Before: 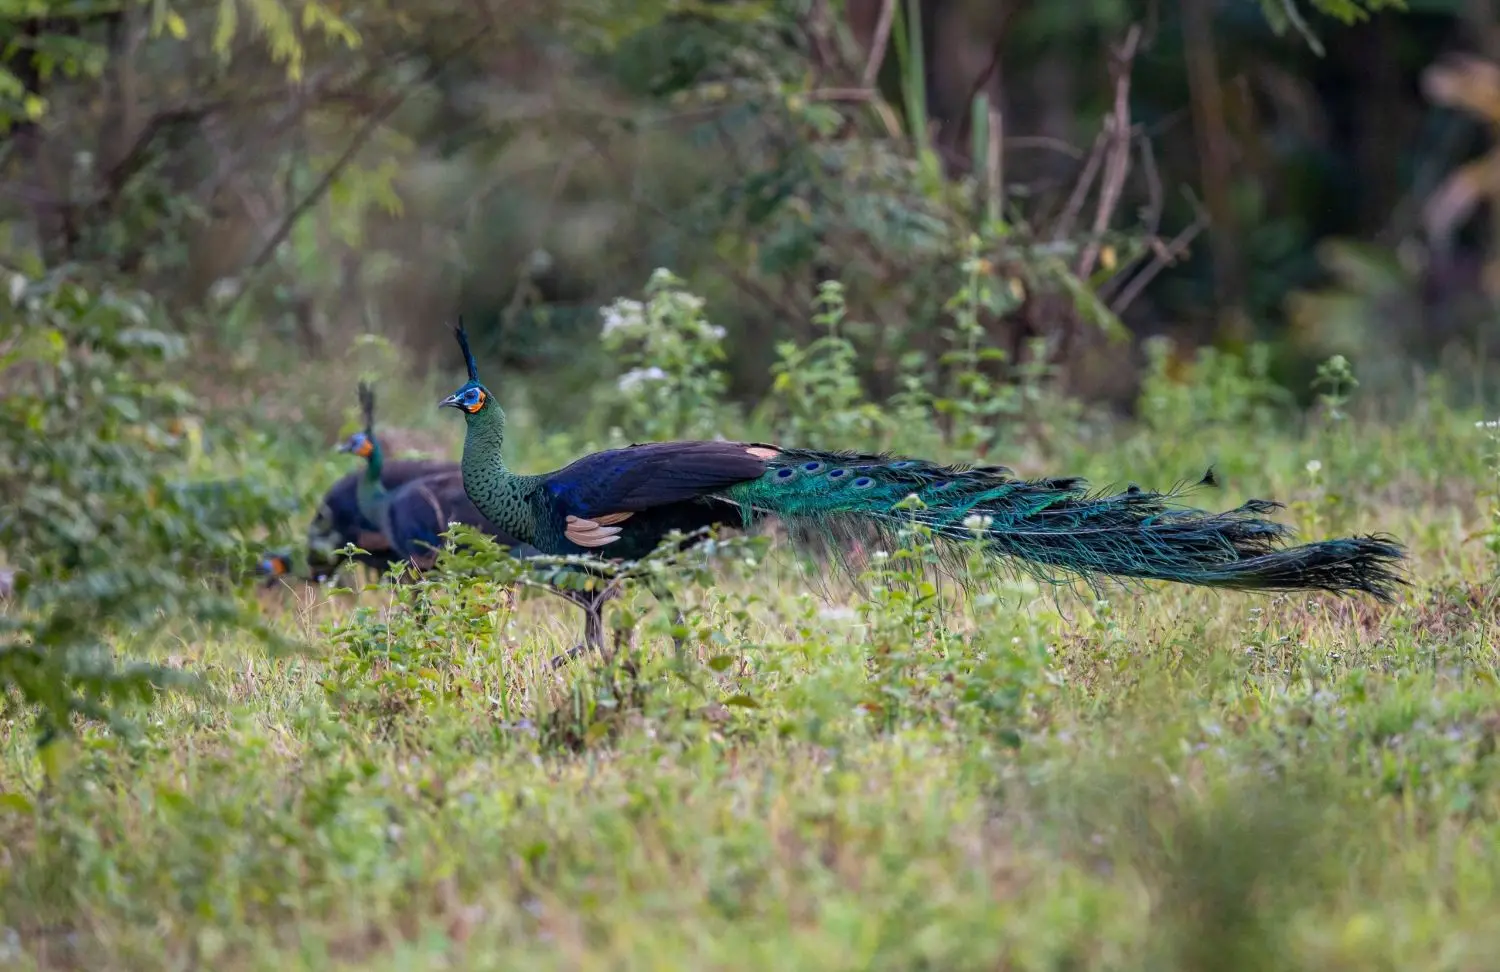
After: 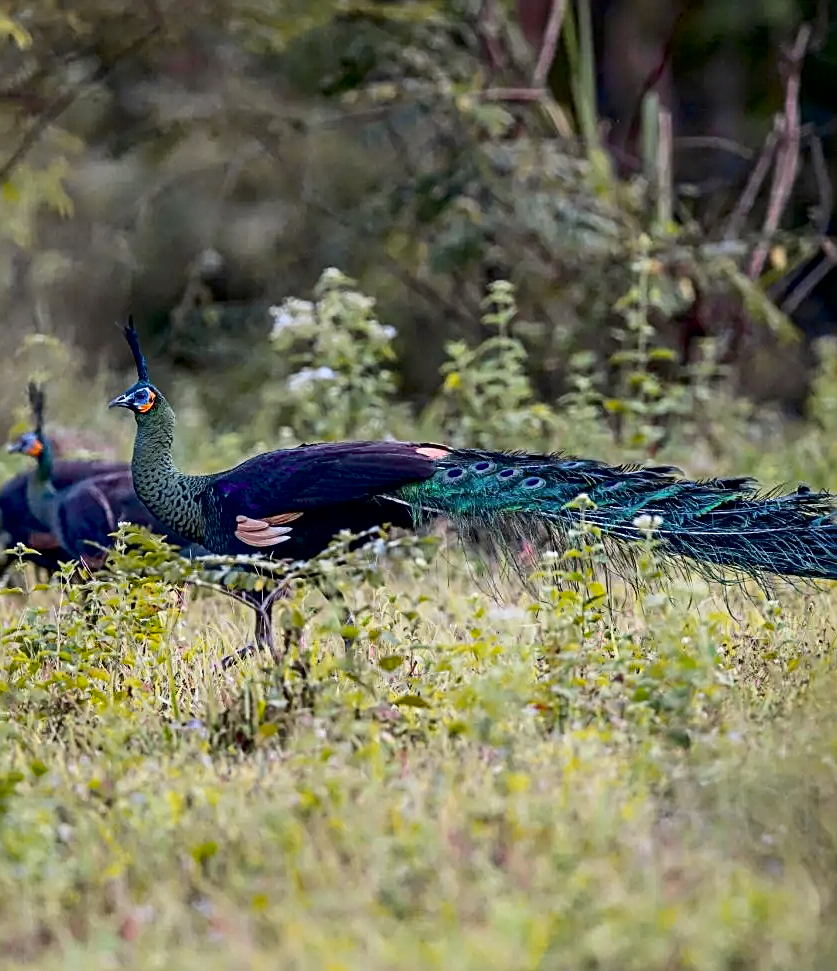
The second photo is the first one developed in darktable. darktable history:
crop: left 22.033%, right 22.12%, bottom 0.009%
sharpen: radius 2.611, amount 0.691
exposure: black level correction 0.011, compensate highlight preservation false
tone curve: curves: ch0 [(0, 0) (0.087, 0.054) (0.281, 0.245) (0.506, 0.526) (0.8, 0.824) (0.994, 0.955)]; ch1 [(0, 0) (0.27, 0.195) (0.406, 0.435) (0.452, 0.474) (0.495, 0.5) (0.514, 0.508) (0.563, 0.584) (0.654, 0.689) (1, 1)]; ch2 [(0, 0) (0.269, 0.299) (0.459, 0.441) (0.498, 0.499) (0.523, 0.52) (0.551, 0.549) (0.633, 0.625) (0.659, 0.681) (0.718, 0.764) (1, 1)], color space Lab, independent channels, preserve colors none
